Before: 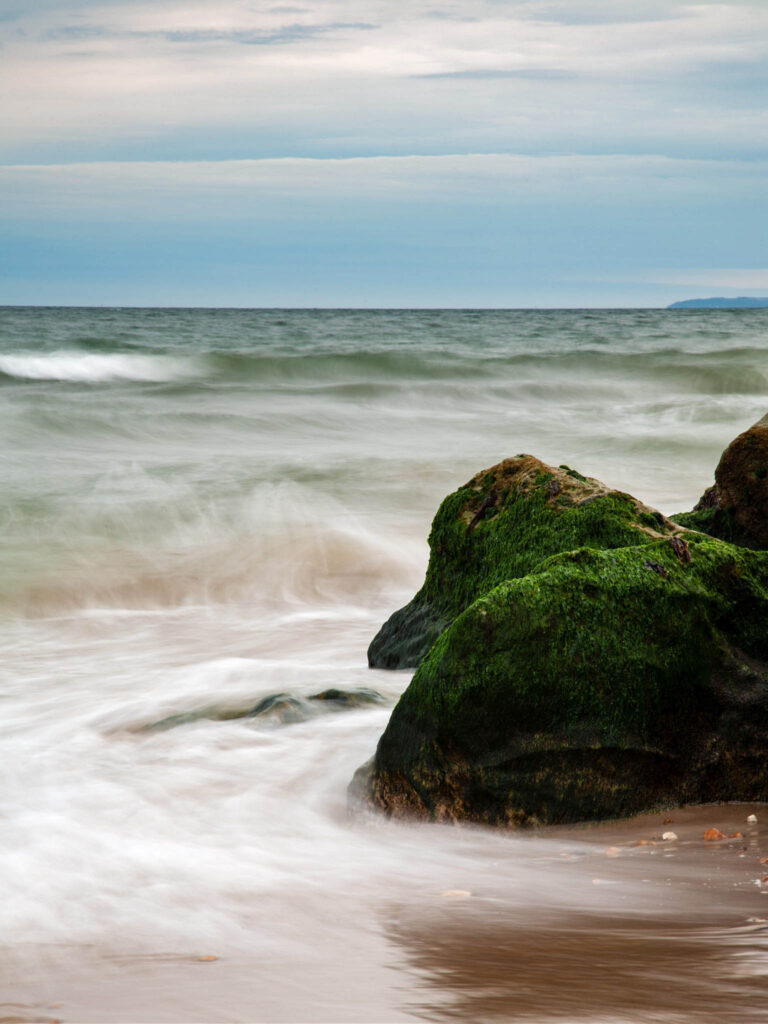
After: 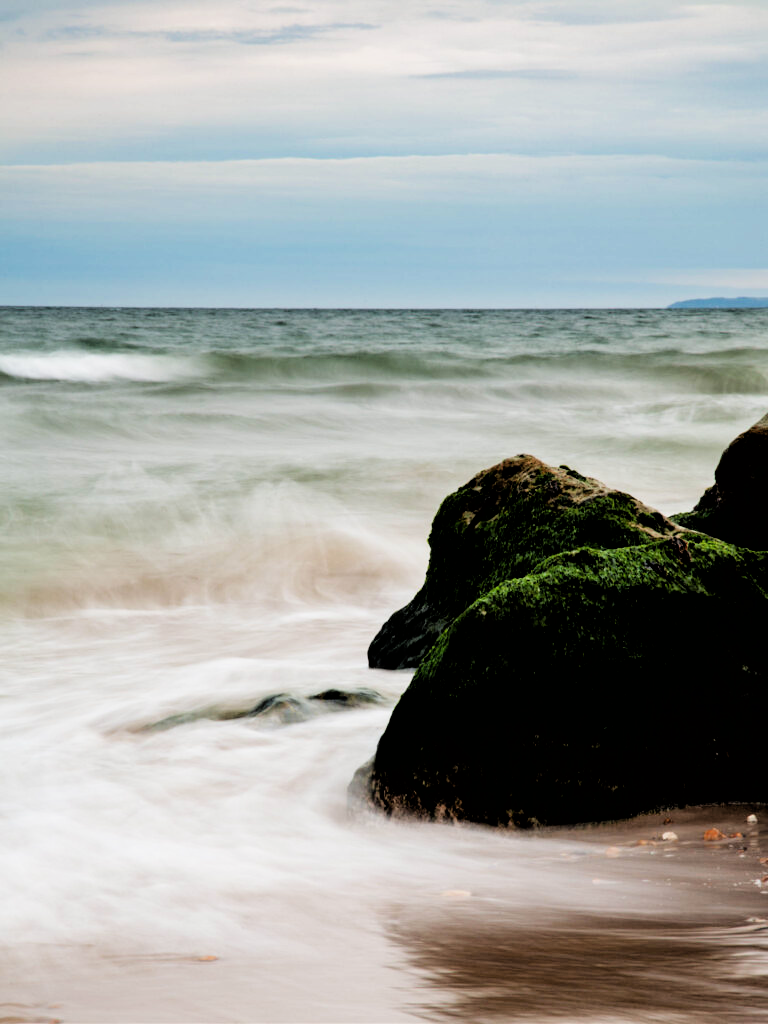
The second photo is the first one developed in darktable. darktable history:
tone equalizer: -8 EV -0.417 EV, -7 EV -0.389 EV, -6 EV -0.333 EV, -5 EV -0.222 EV, -3 EV 0.222 EV, -2 EV 0.333 EV, -1 EV 0.389 EV, +0 EV 0.417 EV, edges refinement/feathering 500, mask exposure compensation -1.57 EV, preserve details no
filmic rgb: black relative exposure -3.31 EV, white relative exposure 3.45 EV, hardness 2.36, contrast 1.103
